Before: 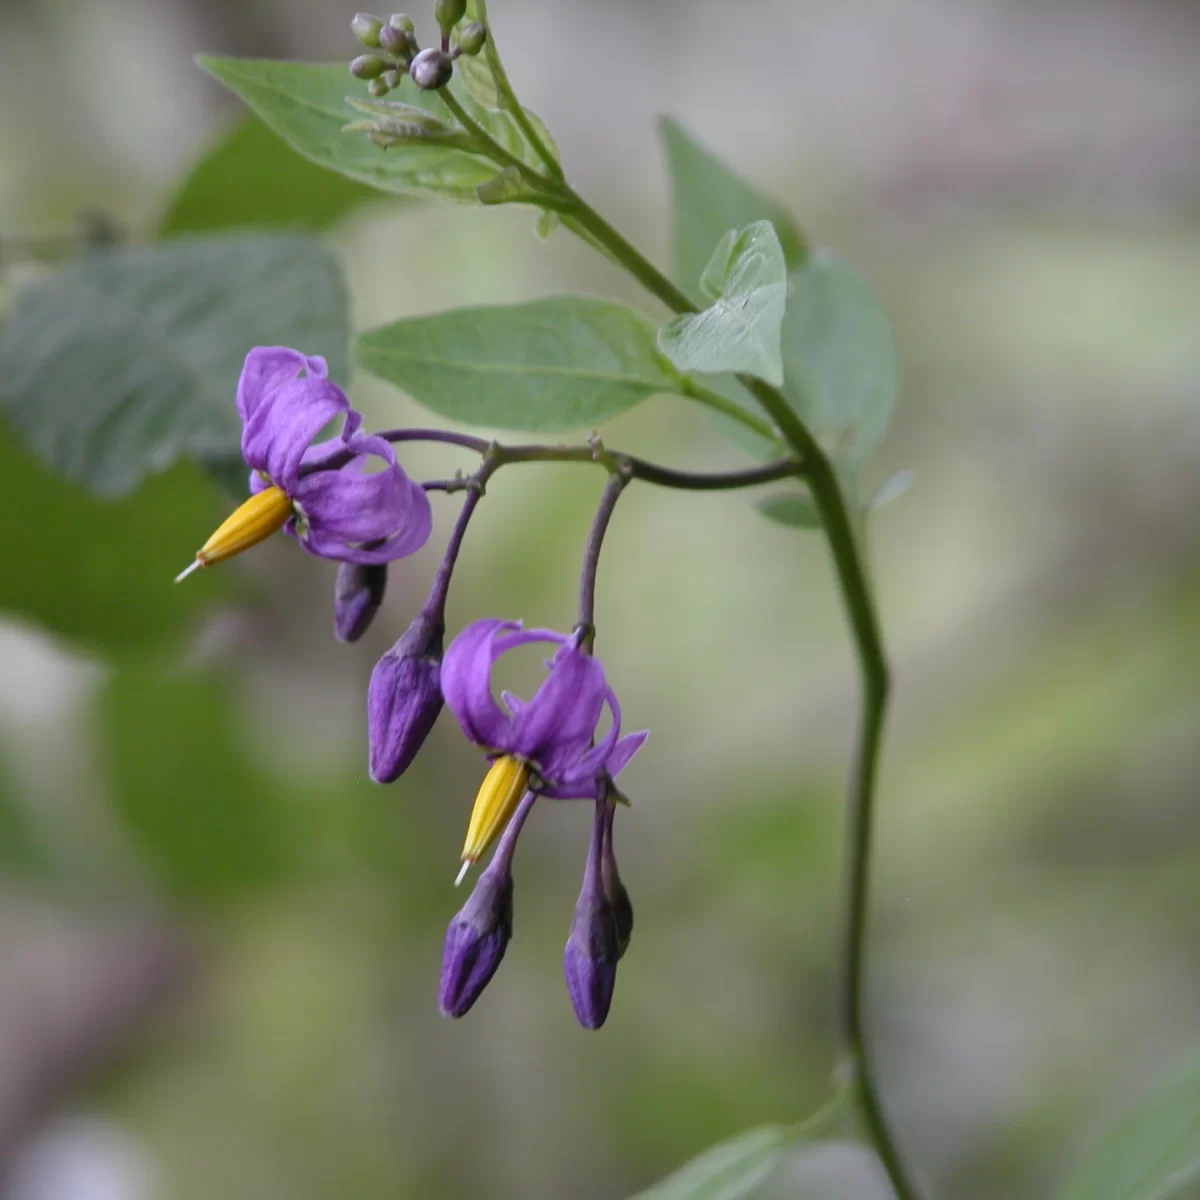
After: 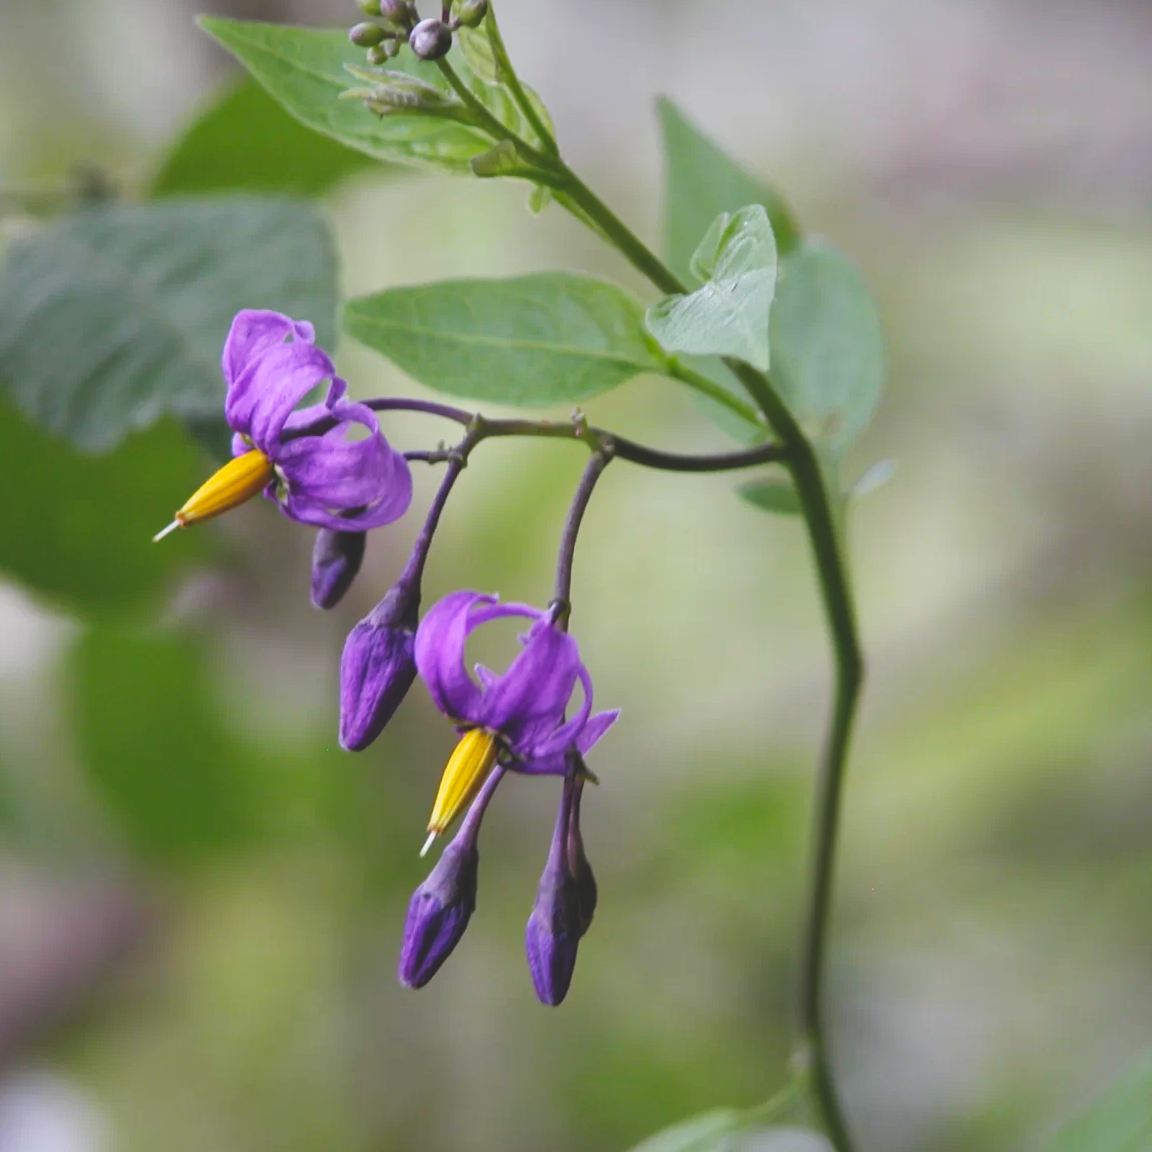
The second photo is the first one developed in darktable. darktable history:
color balance rgb: global offset › luminance 0.749%, perceptual saturation grading › global saturation 17.517%
crop and rotate: angle -2.41°
tone curve: curves: ch0 [(0, 0.129) (0.187, 0.207) (0.729, 0.789) (1, 1)], preserve colors none
